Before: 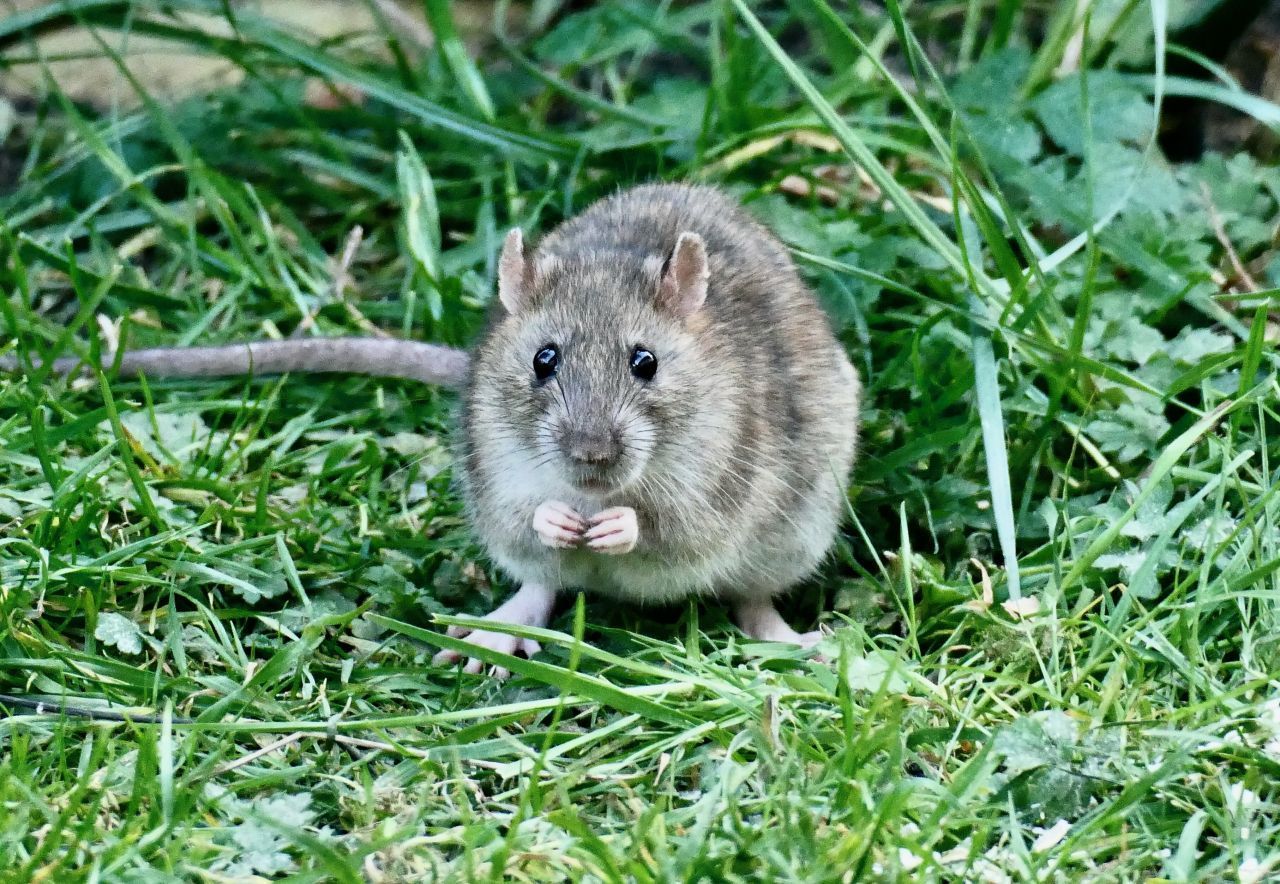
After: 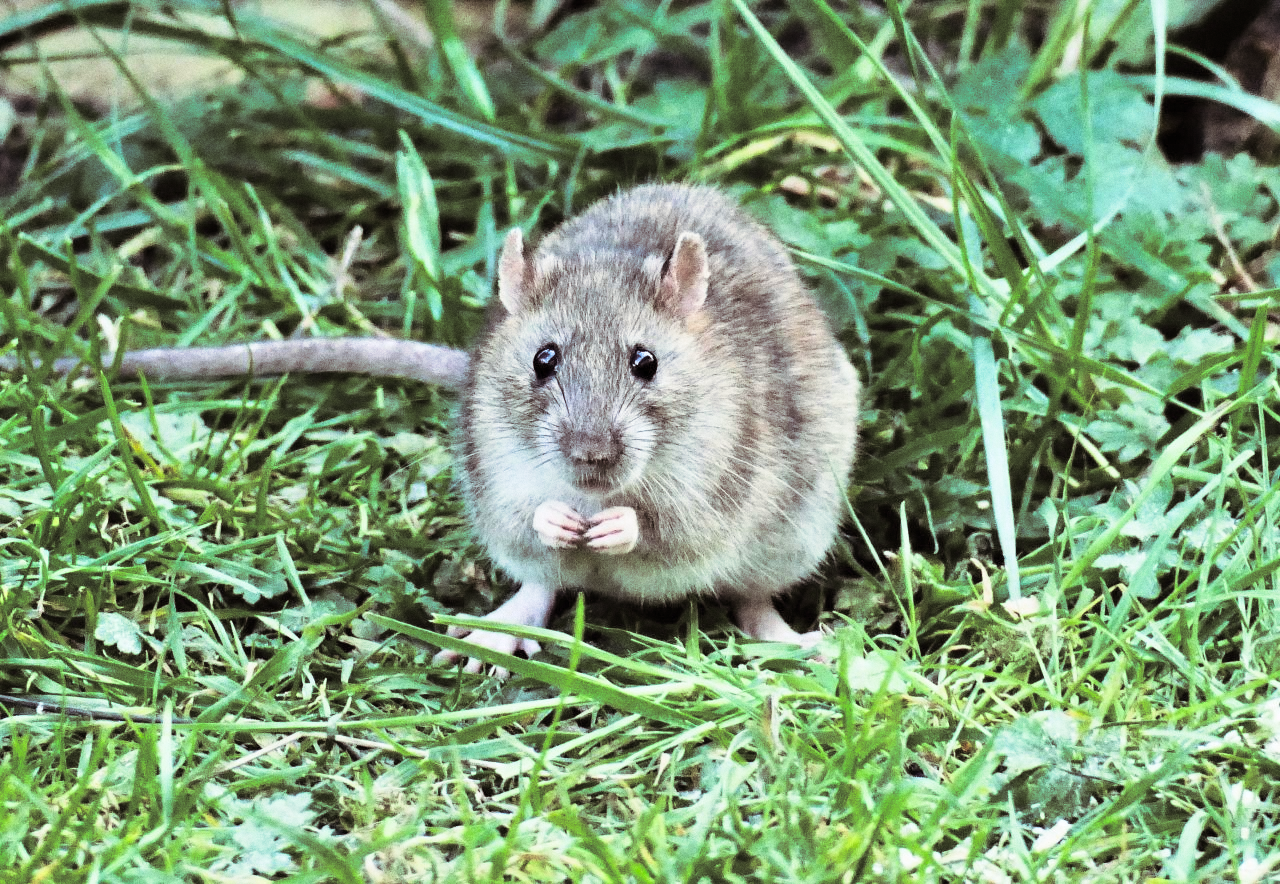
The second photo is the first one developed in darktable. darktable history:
grain: coarseness 0.09 ISO
contrast brightness saturation: contrast 0.2, brightness 0.16, saturation 0.22
split-toning: shadows › saturation 0.24, highlights › hue 54°, highlights › saturation 0.24
